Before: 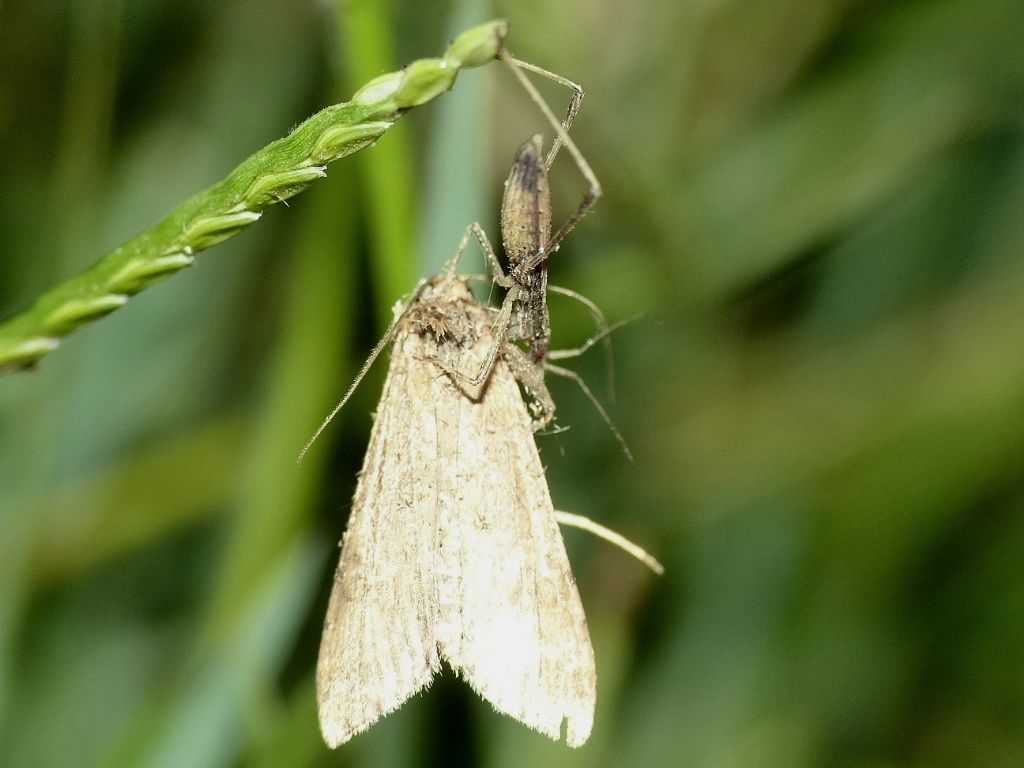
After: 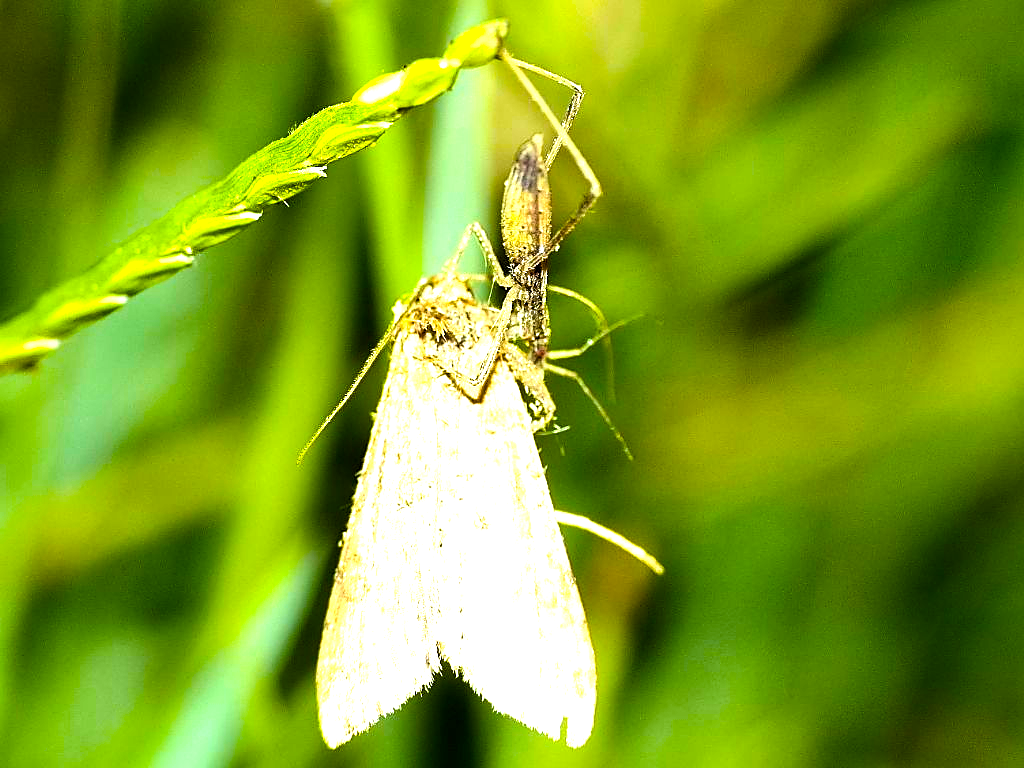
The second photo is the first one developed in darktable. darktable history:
color balance rgb: linear chroma grading › global chroma 5.423%, perceptual saturation grading › global saturation 30.212%, perceptual brilliance grading › global brilliance 29.816%, perceptual brilliance grading › highlights 11.883%, perceptual brilliance grading › mid-tones 23.785%, global vibrance 40.89%
color calibration: gray › normalize channels true, illuminant same as pipeline (D50), adaptation XYZ, x 0.346, y 0.358, temperature 5011.41 K, gamut compression 0.003
sharpen: amount 0.568
